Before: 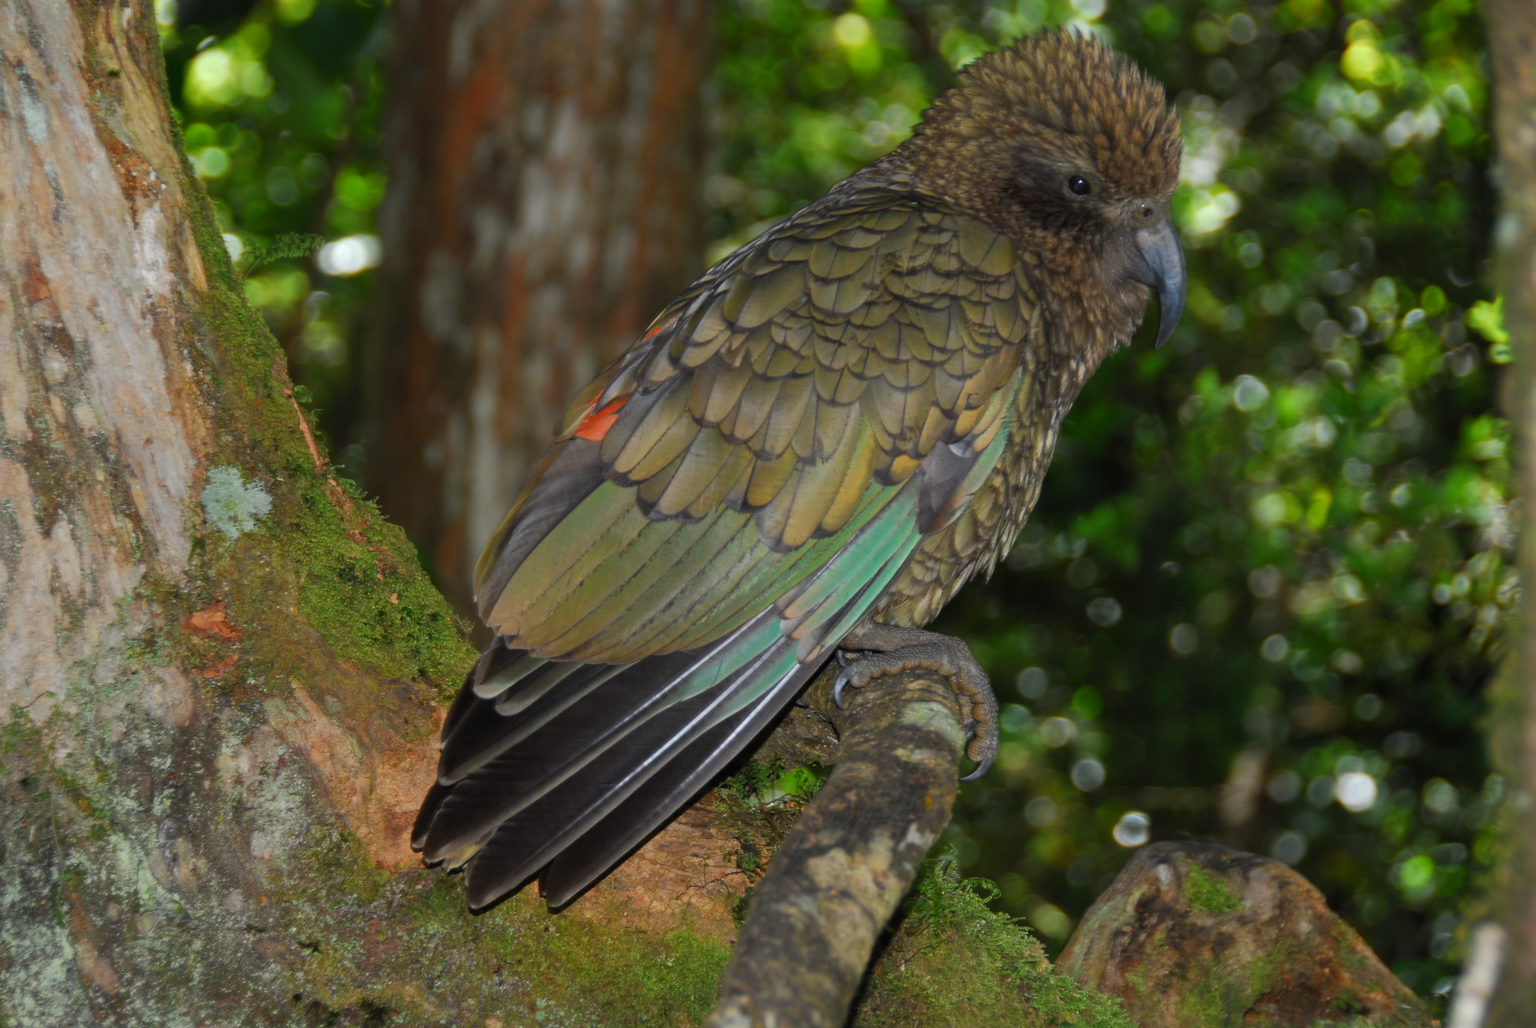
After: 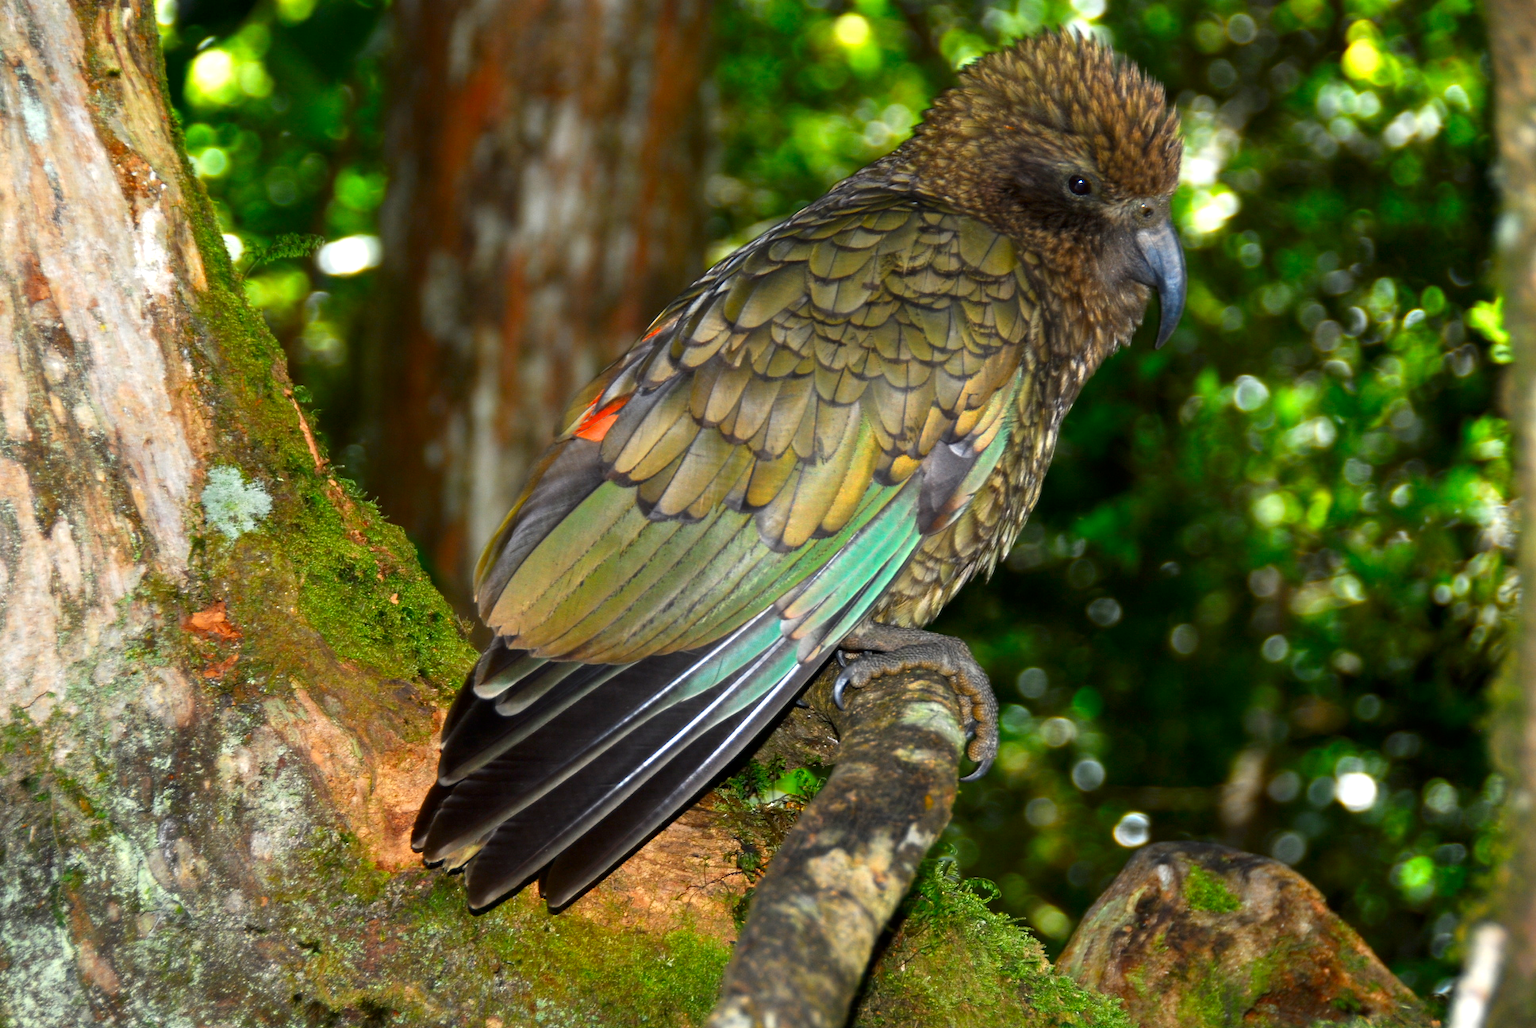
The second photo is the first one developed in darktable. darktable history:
contrast brightness saturation: contrast 0.068, brightness -0.136, saturation 0.118
exposure: exposure 0.765 EV, compensate exposure bias true, compensate highlight preservation false
